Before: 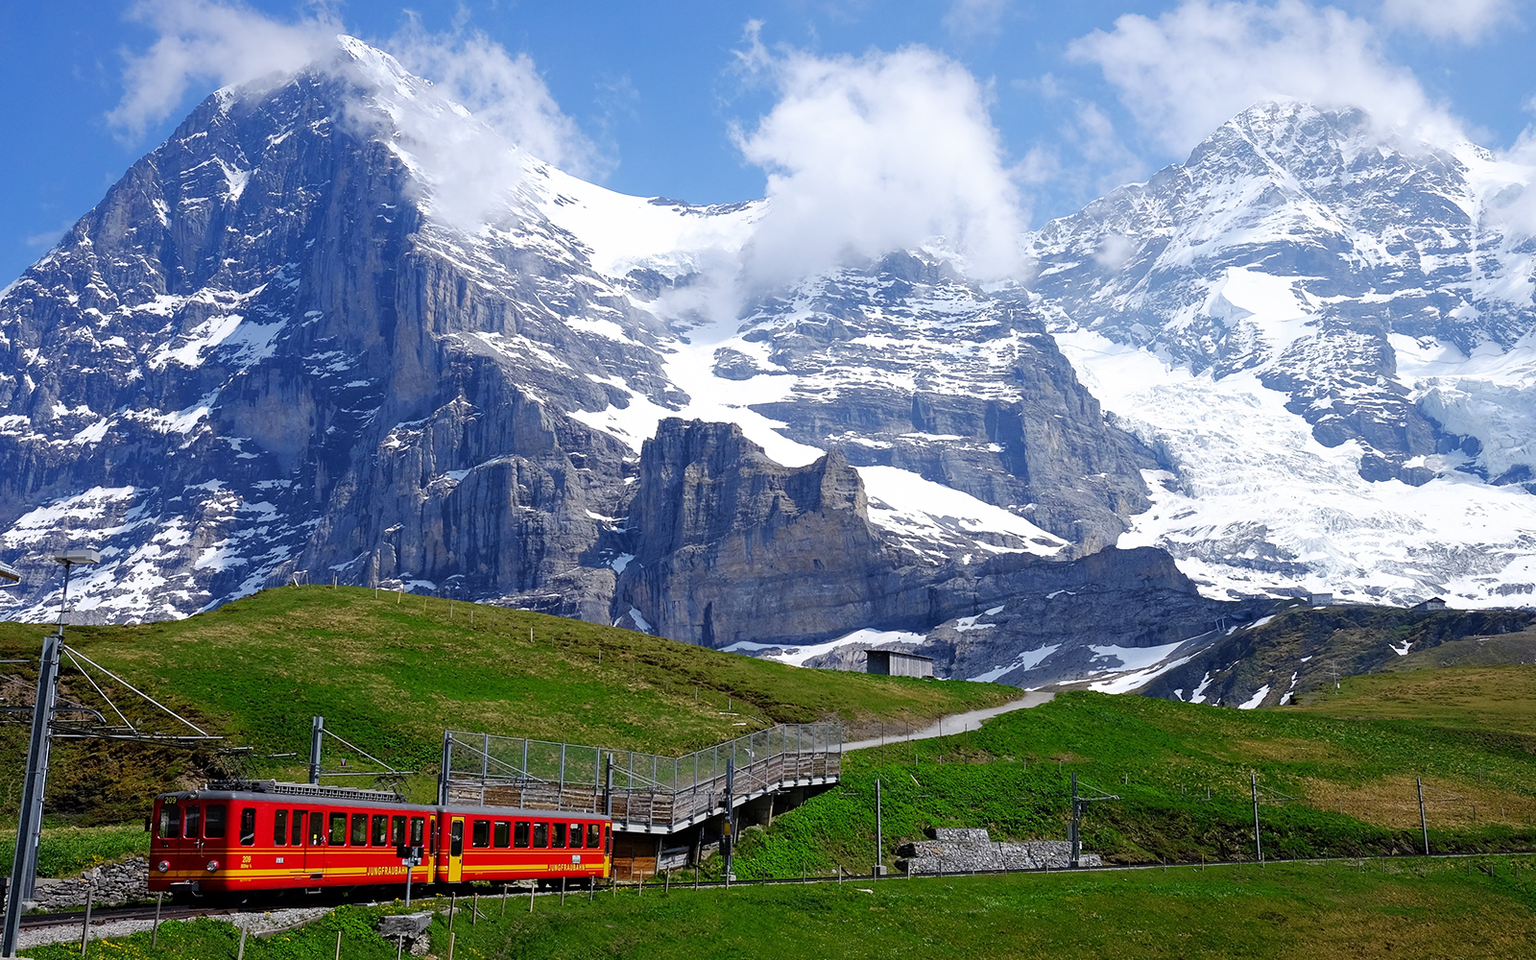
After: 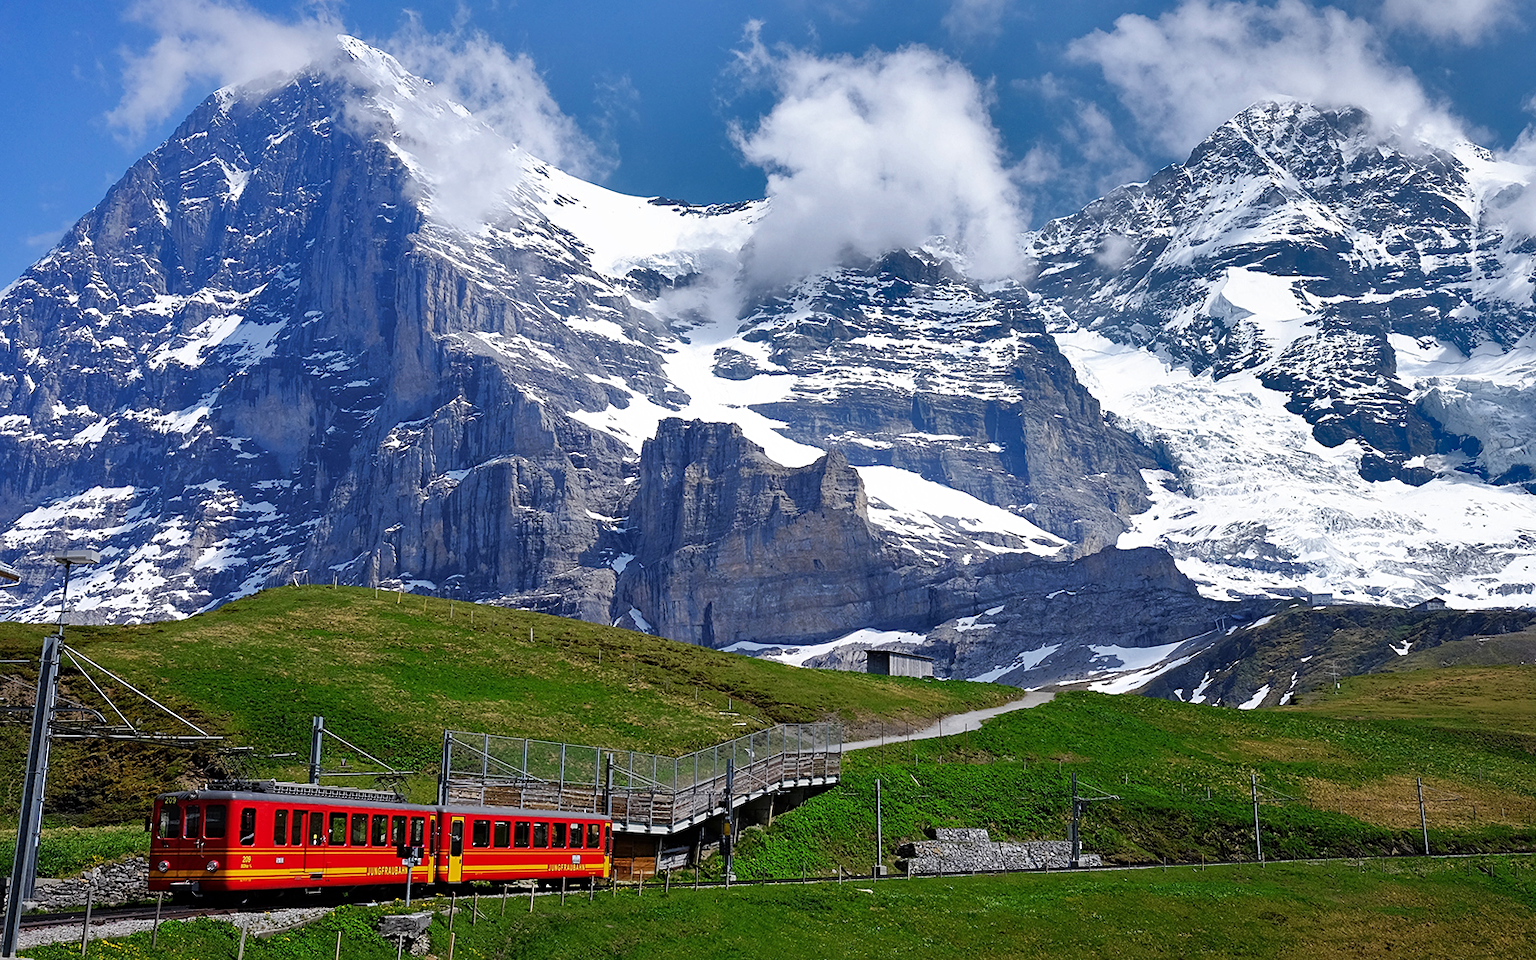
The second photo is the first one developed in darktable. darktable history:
shadows and highlights: shadows 24.5, highlights -78.15, soften with gaussian
sharpen: amount 0.2
tone curve: curves: ch0 [(0, 0) (0.003, 0.003) (0.011, 0.011) (0.025, 0.024) (0.044, 0.043) (0.069, 0.068) (0.1, 0.097) (0.136, 0.132) (0.177, 0.173) (0.224, 0.219) (0.277, 0.27) (0.335, 0.327) (0.399, 0.389) (0.468, 0.457) (0.543, 0.549) (0.623, 0.628) (0.709, 0.713) (0.801, 0.803) (0.898, 0.899) (1, 1)], preserve colors none
